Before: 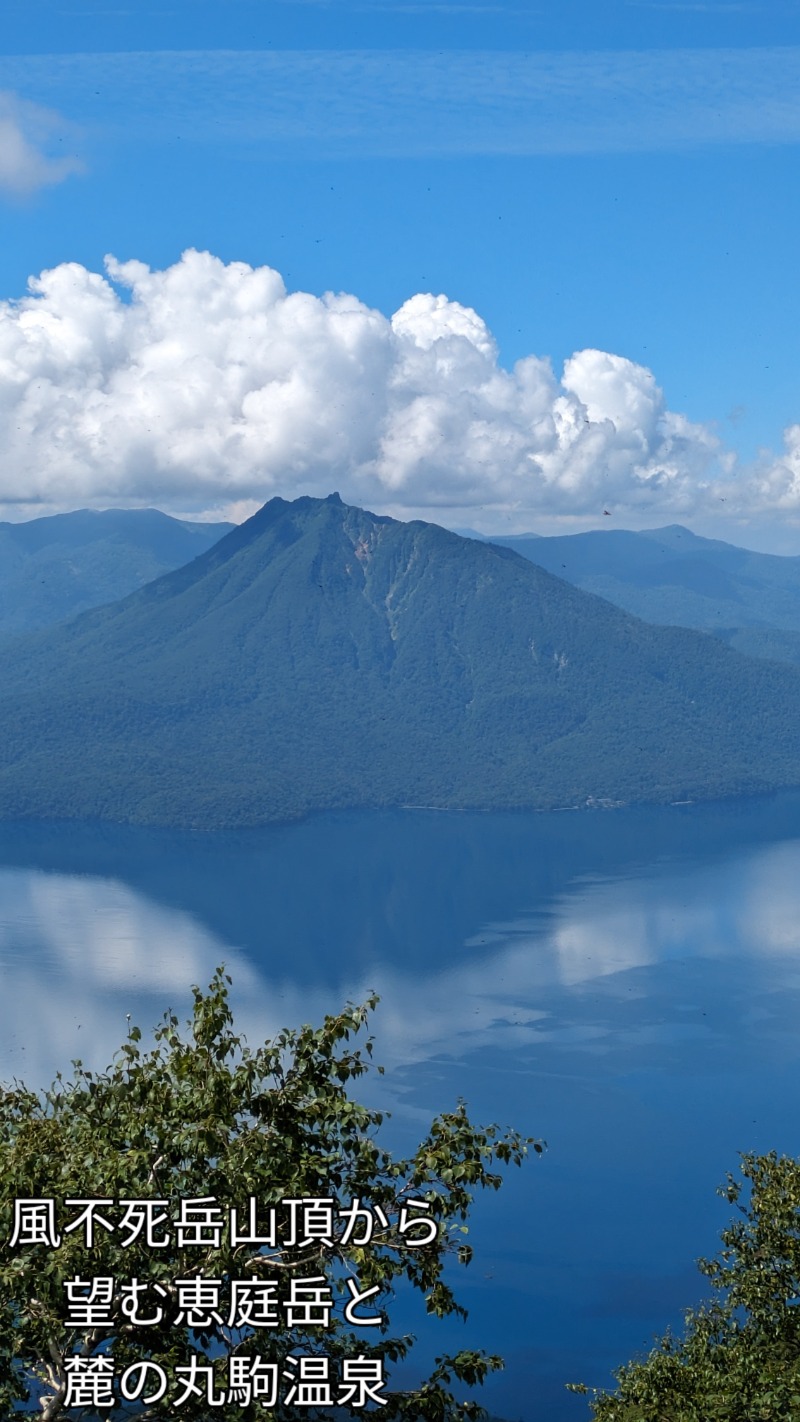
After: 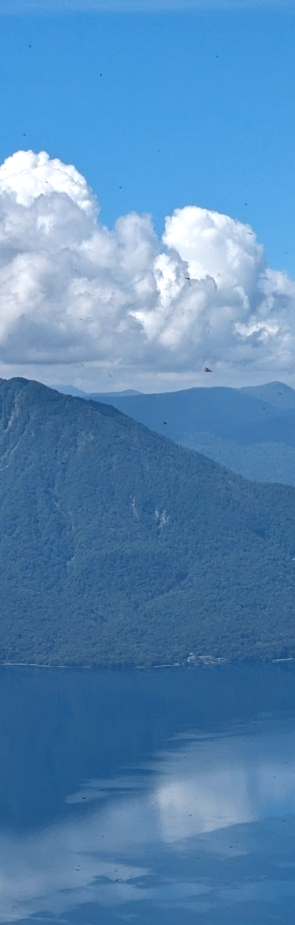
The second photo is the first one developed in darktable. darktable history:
crop and rotate: left 49.929%, top 10.121%, right 13.086%, bottom 24.765%
local contrast: on, module defaults
